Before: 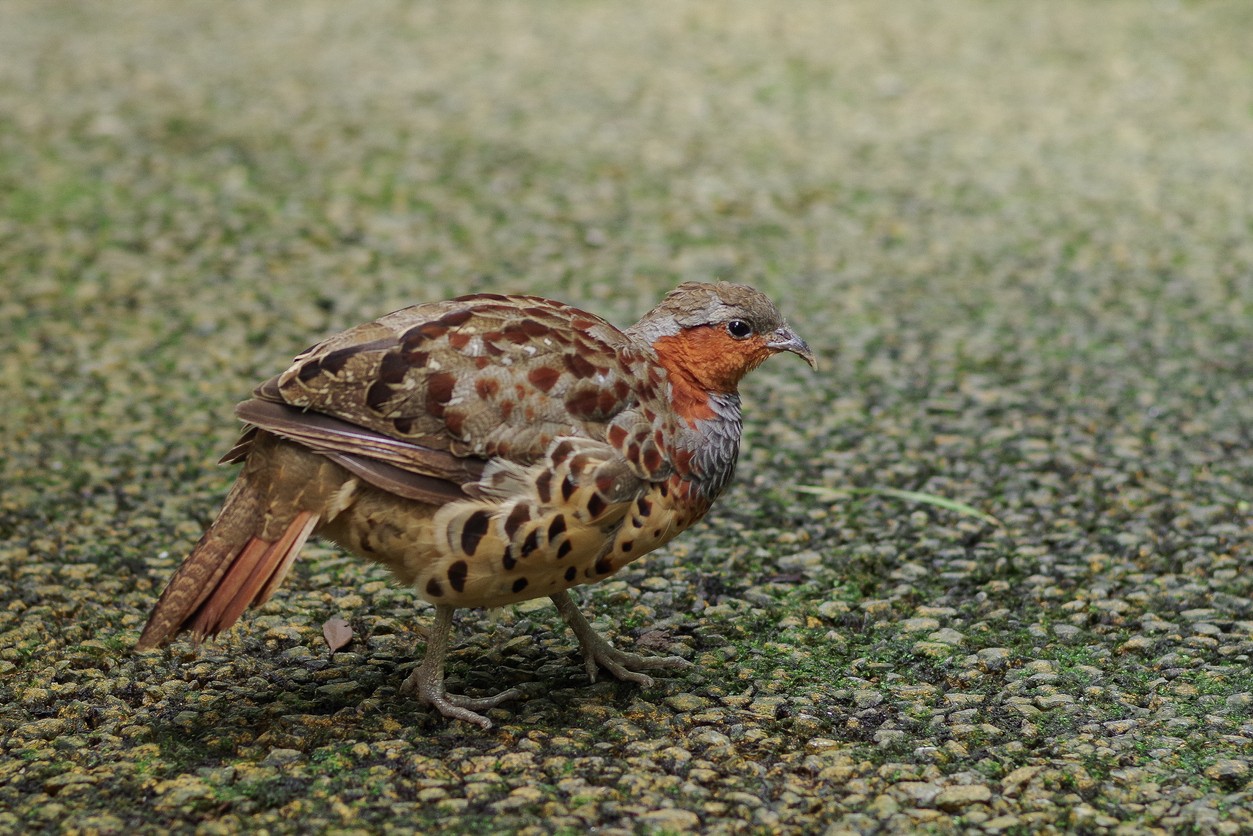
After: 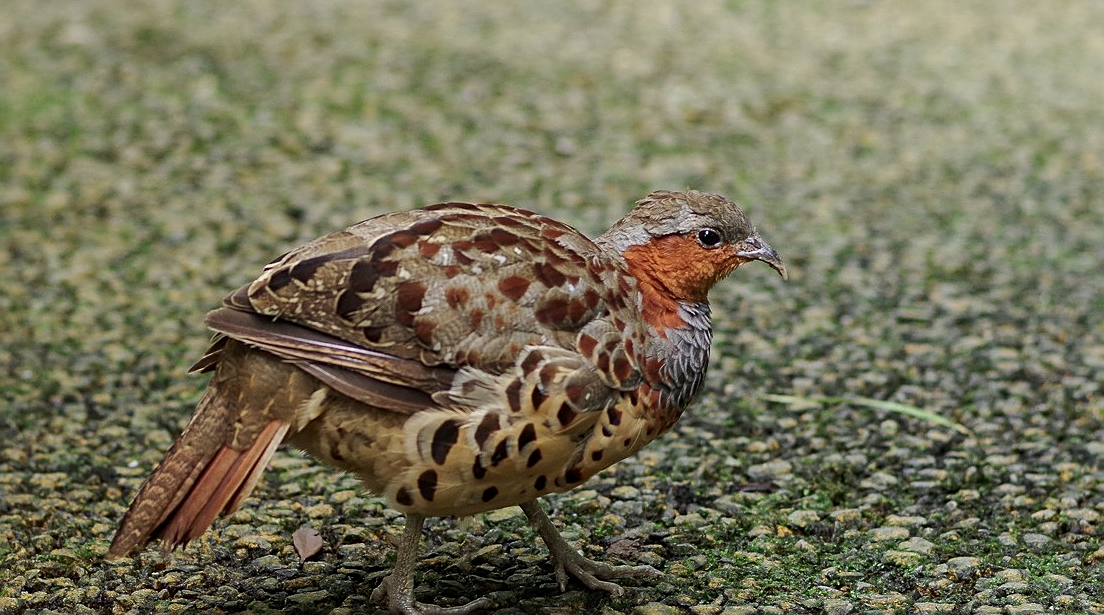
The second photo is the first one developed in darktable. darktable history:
sharpen: on, module defaults
crop and rotate: left 2.444%, top 11.083%, right 9.384%, bottom 15.278%
local contrast: mode bilateral grid, contrast 20, coarseness 50, detail 119%, midtone range 0.2
